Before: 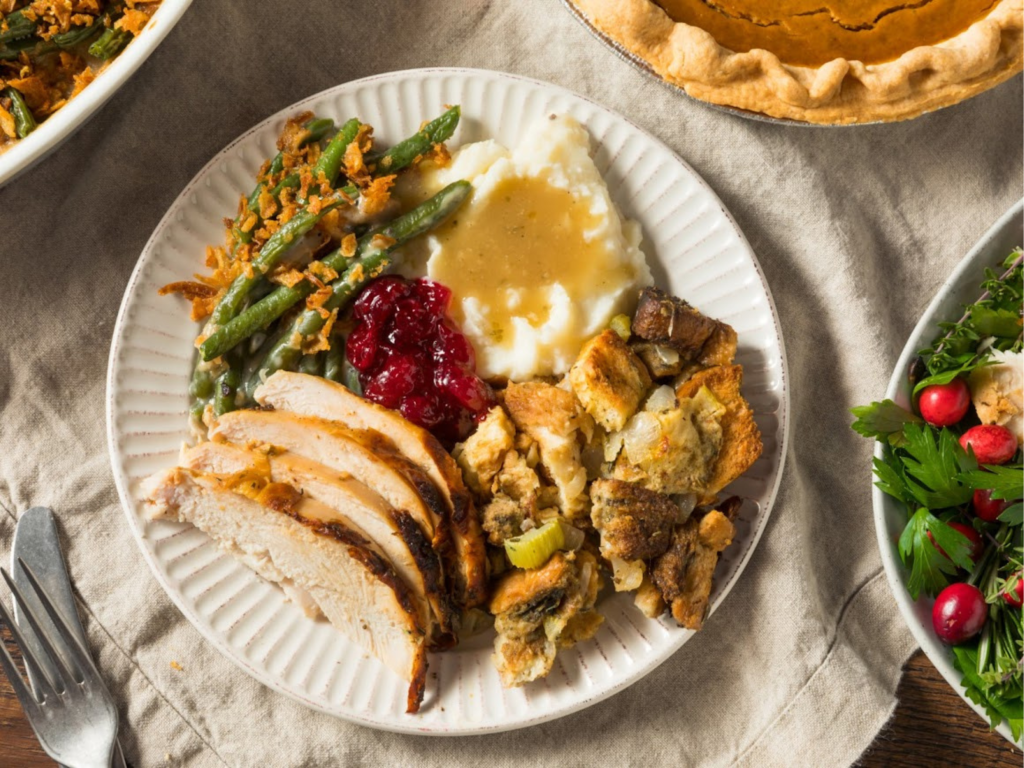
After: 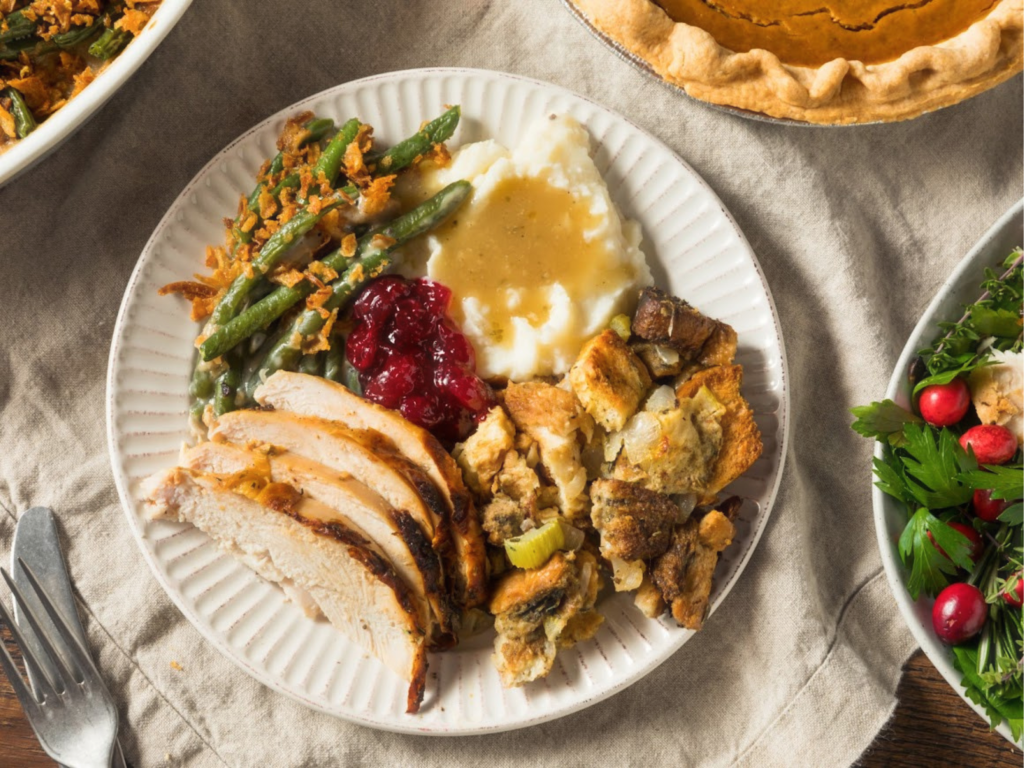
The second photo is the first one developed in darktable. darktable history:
haze removal: strength -0.087, distance 0.365, compatibility mode true, adaptive false
